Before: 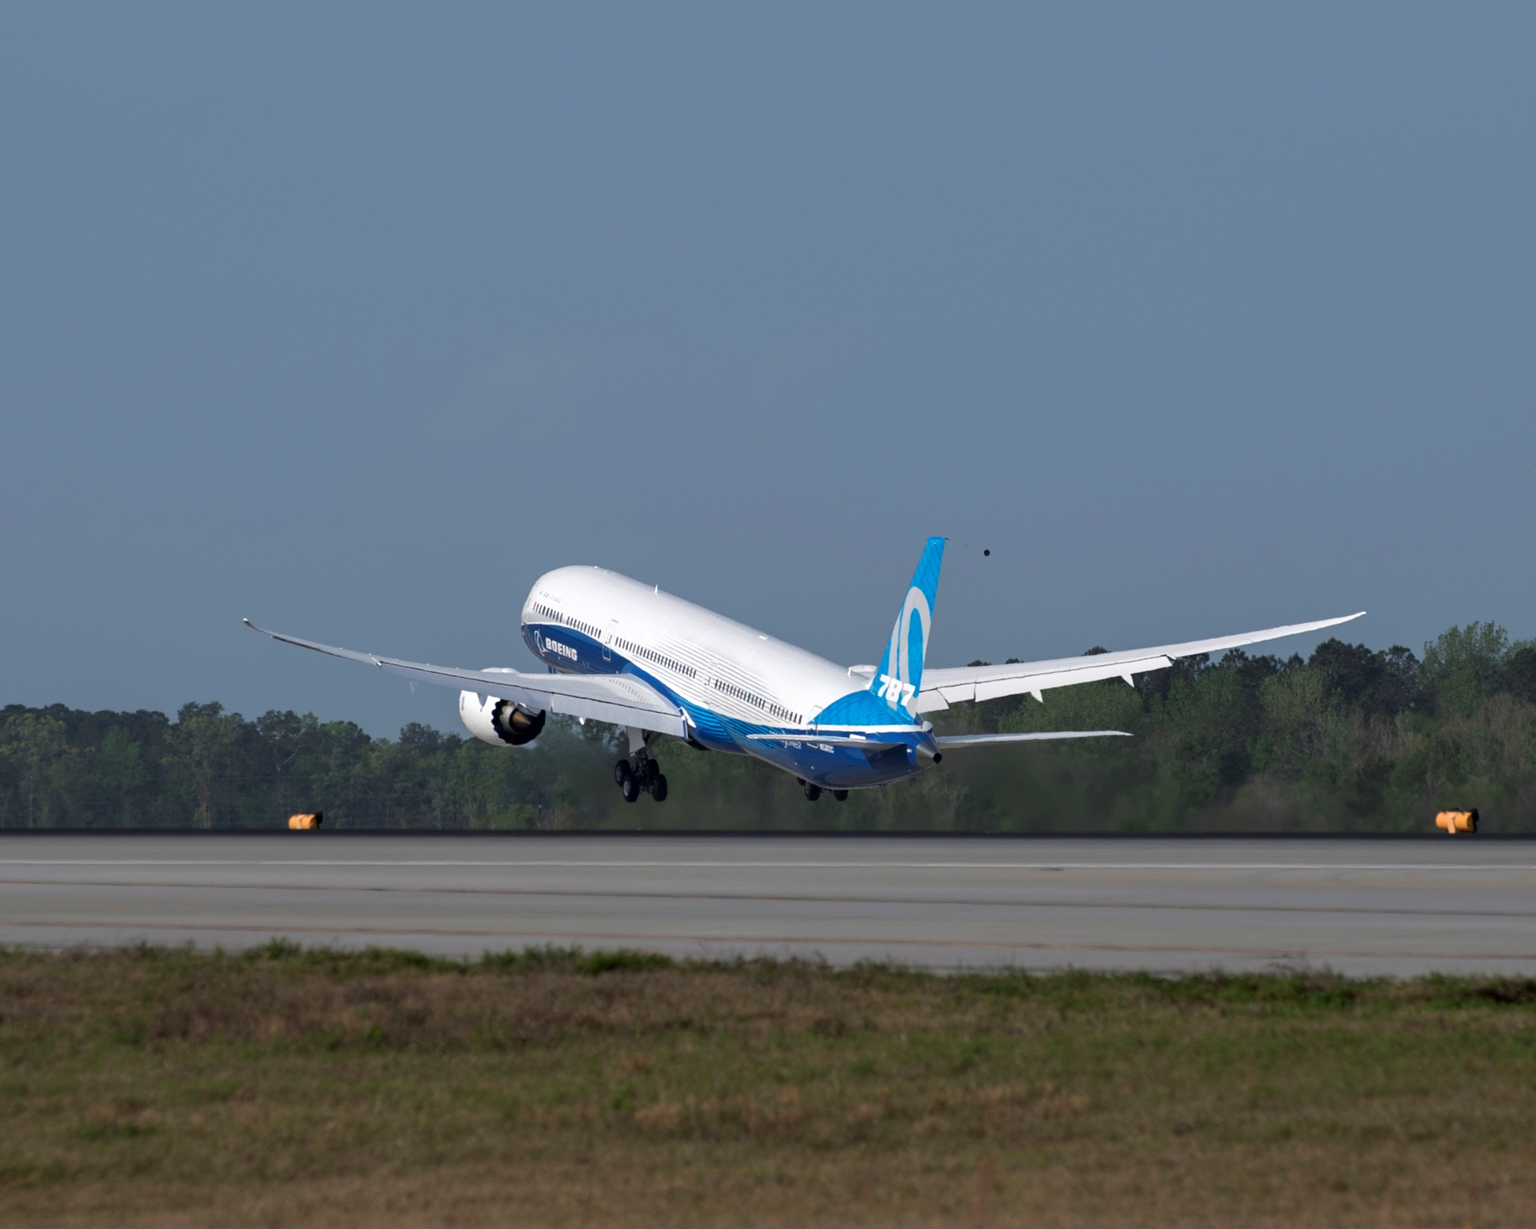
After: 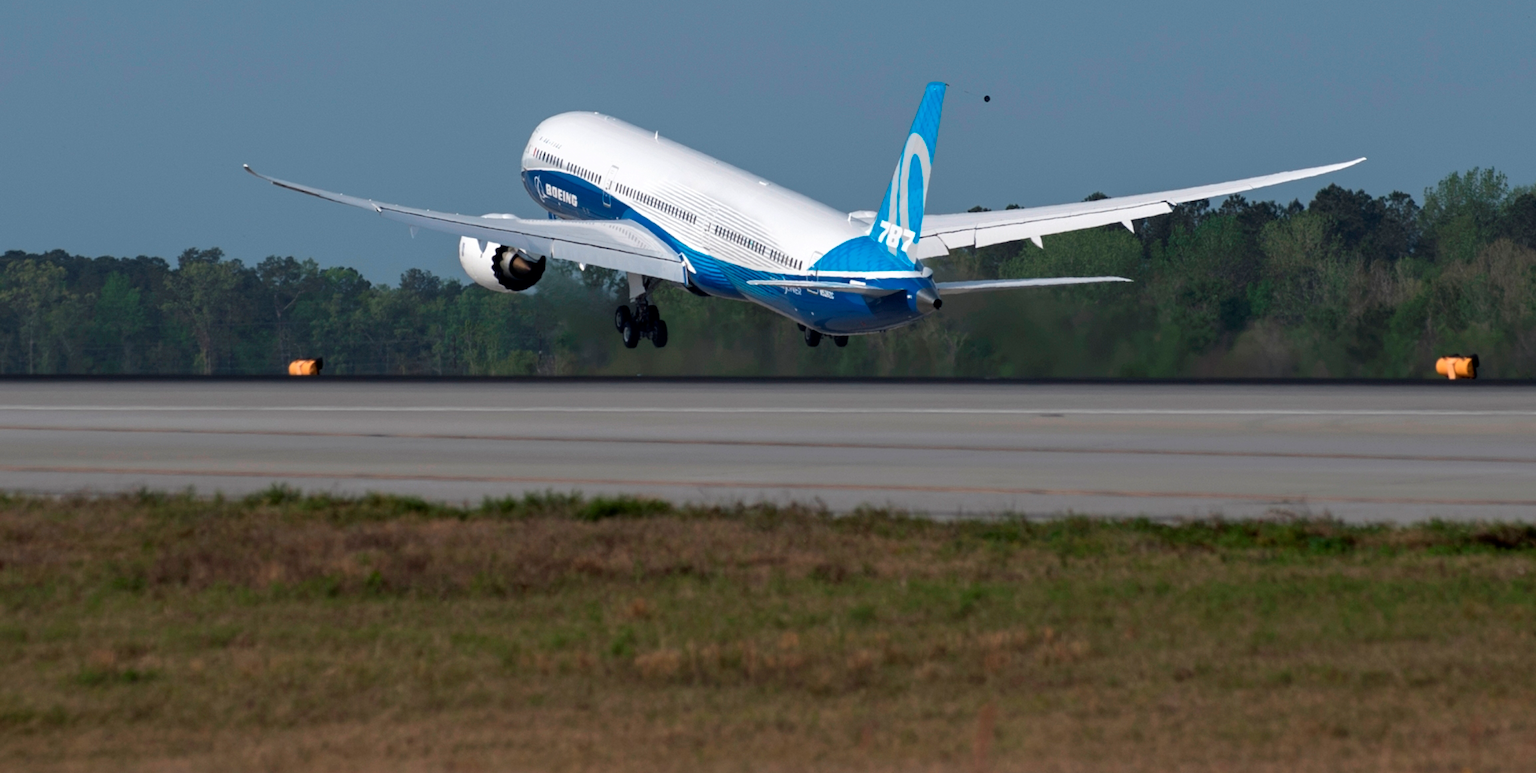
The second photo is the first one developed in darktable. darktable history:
crop and rotate: top 36.989%
